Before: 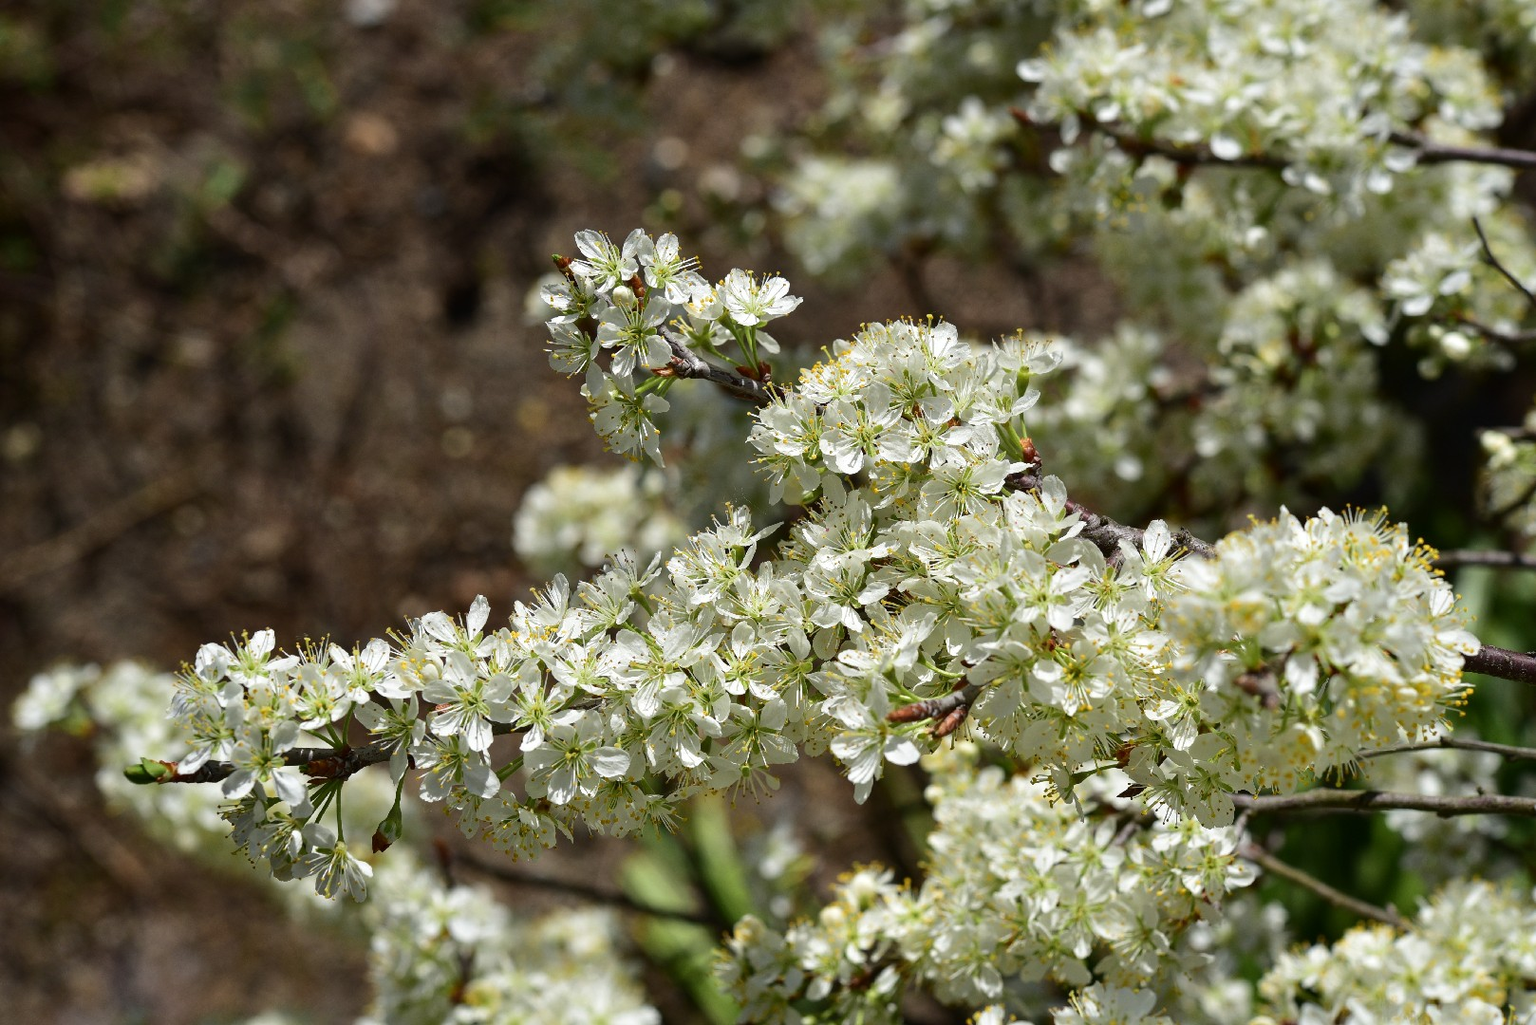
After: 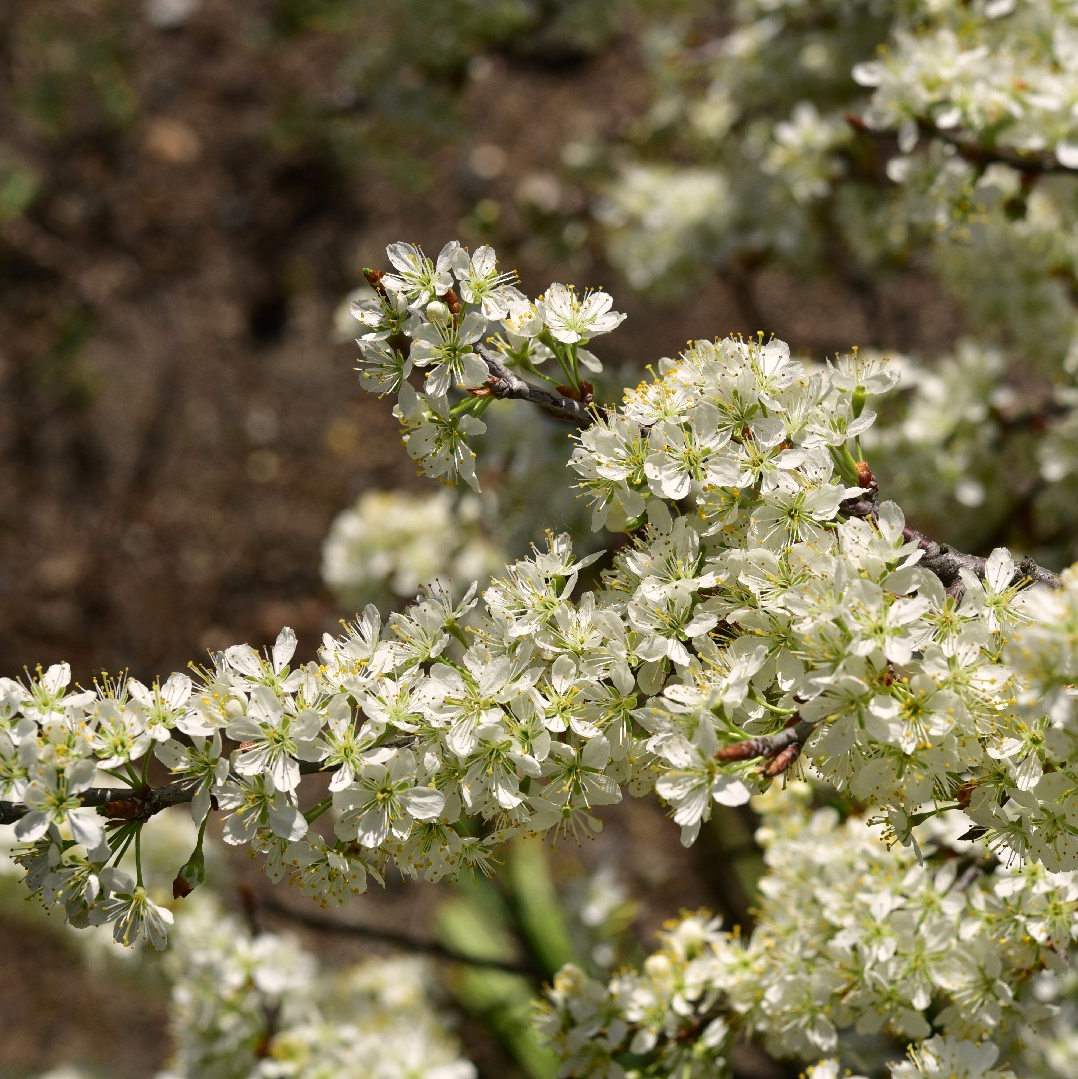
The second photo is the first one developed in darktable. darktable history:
color correction: highlights a* 3.84, highlights b* 5.07
crop and rotate: left 13.537%, right 19.796%
